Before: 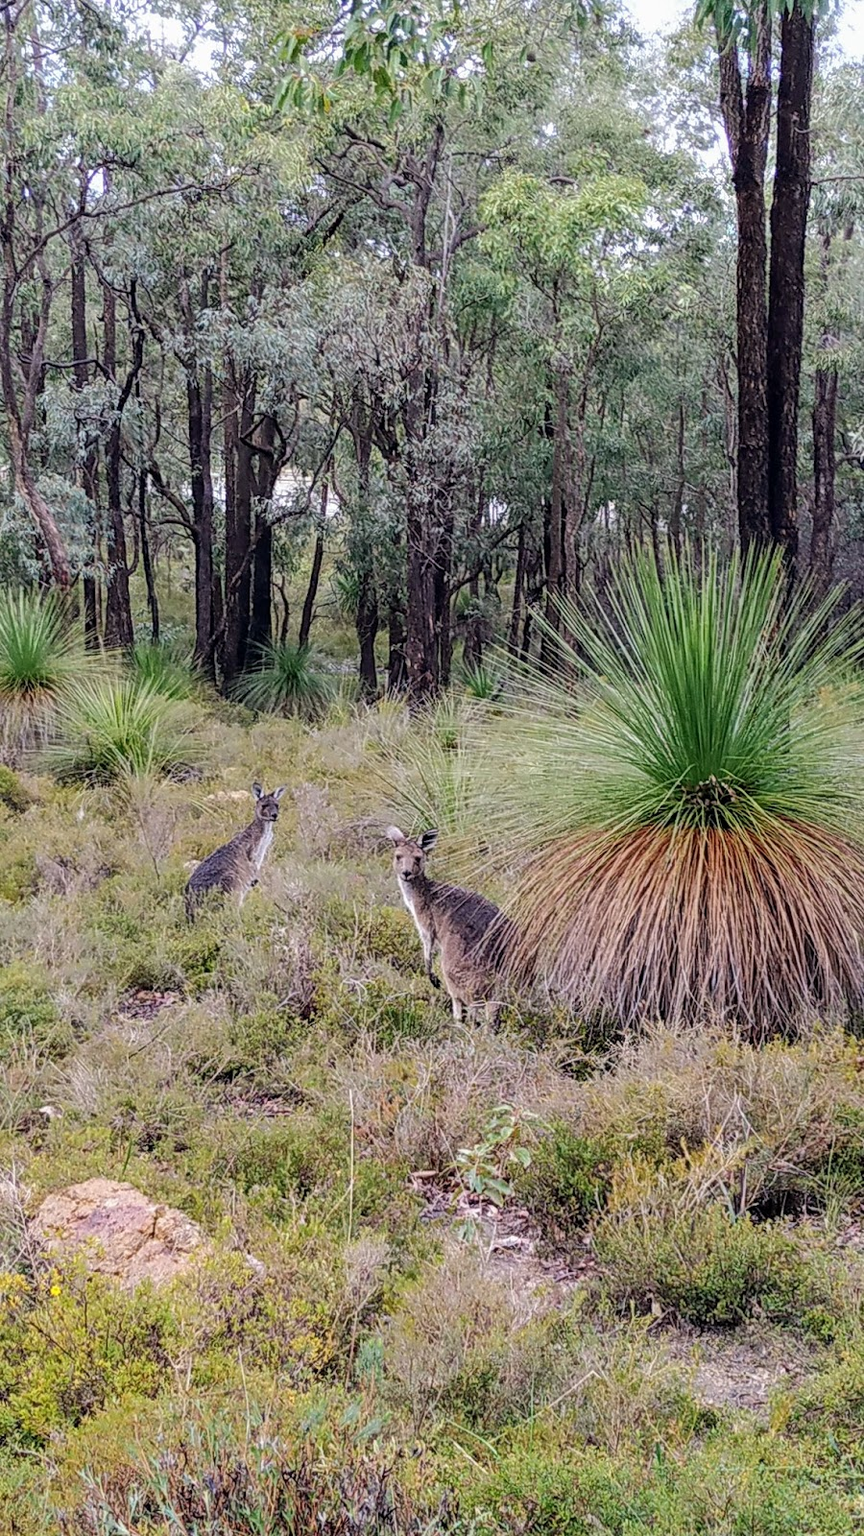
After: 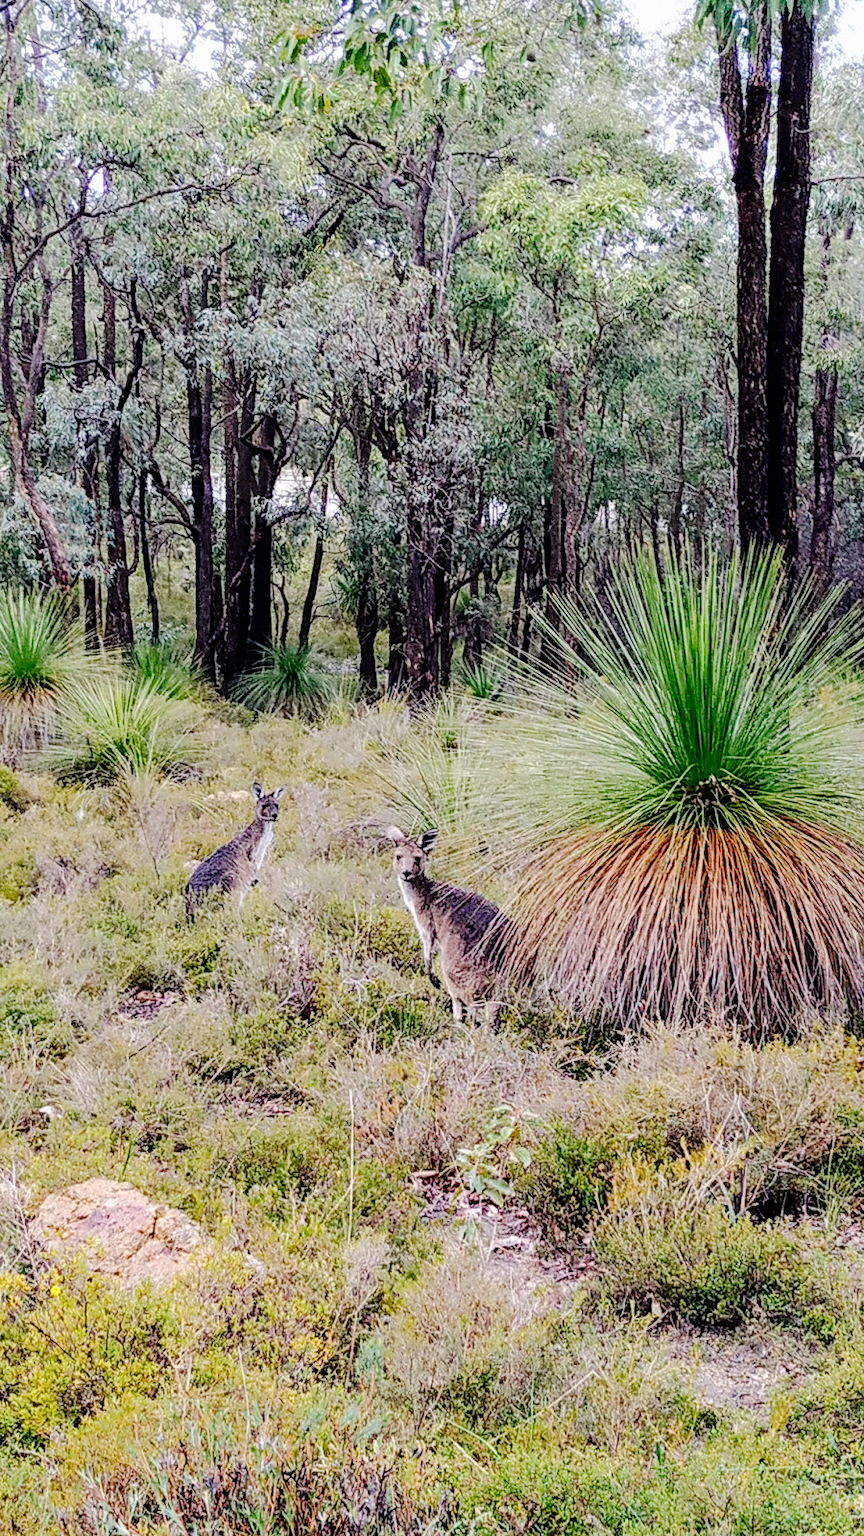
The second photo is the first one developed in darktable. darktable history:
tone curve: curves: ch0 [(0, 0) (0.003, 0) (0.011, 0.001) (0.025, 0.003) (0.044, 0.005) (0.069, 0.012) (0.1, 0.023) (0.136, 0.039) (0.177, 0.088) (0.224, 0.15) (0.277, 0.24) (0.335, 0.337) (0.399, 0.437) (0.468, 0.535) (0.543, 0.629) (0.623, 0.71) (0.709, 0.782) (0.801, 0.856) (0.898, 0.94) (1, 1)], preserve colors none
